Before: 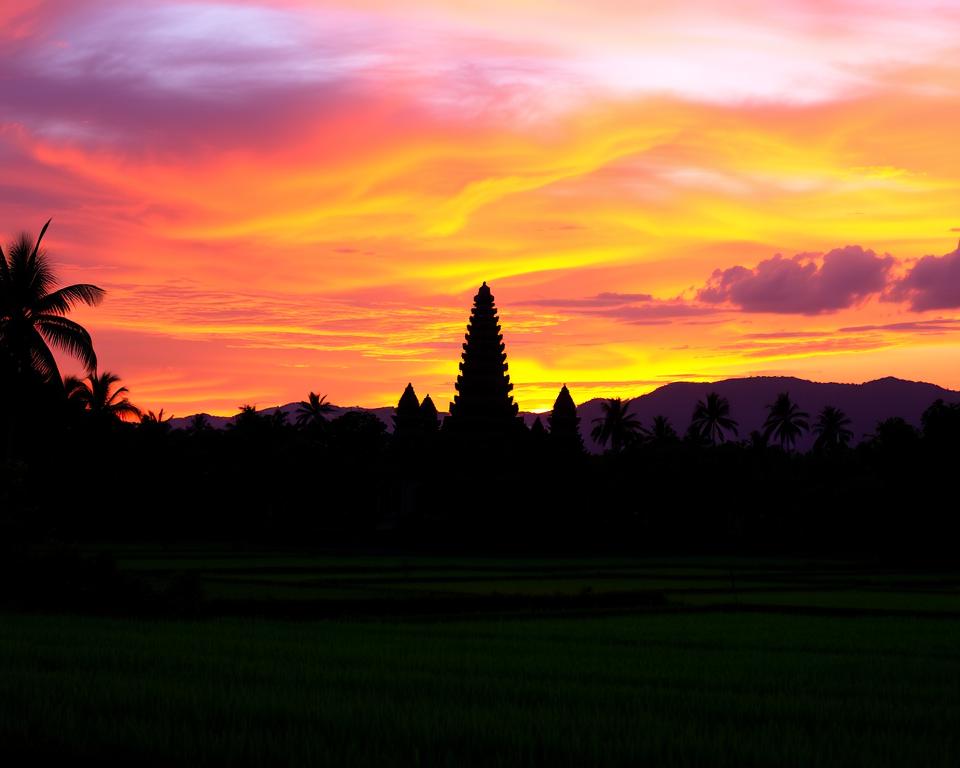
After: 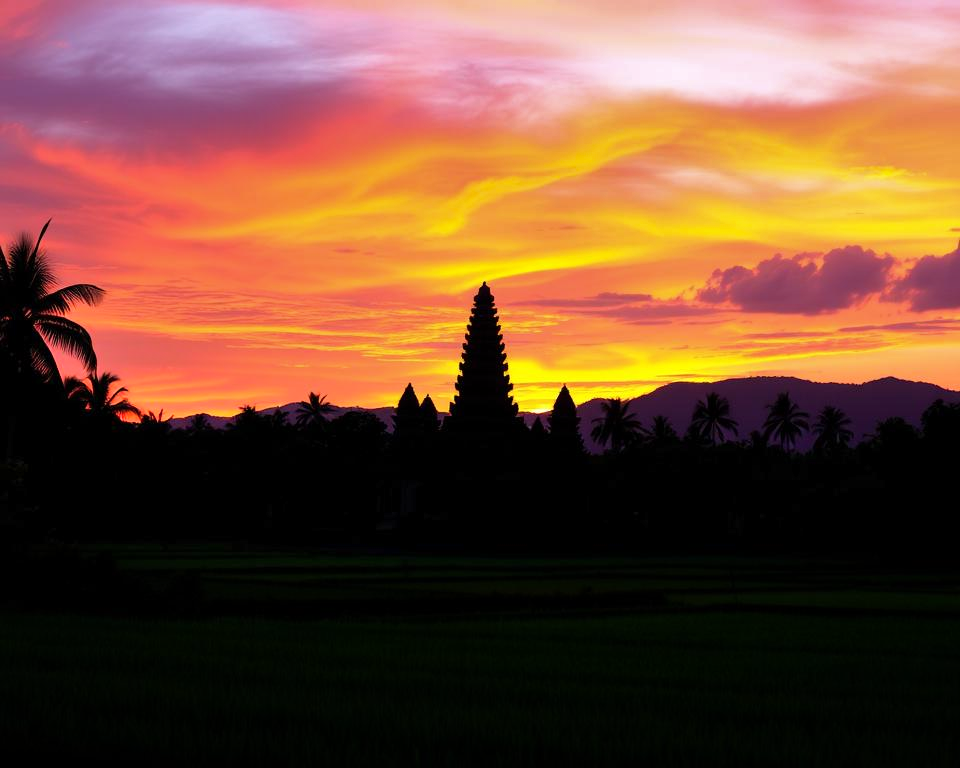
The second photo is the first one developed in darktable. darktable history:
shadows and highlights: soften with gaussian
tone equalizer: -8 EV -1.84 EV, -7 EV -1.16 EV, -6 EV -1.62 EV, smoothing diameter 25%, edges refinement/feathering 10, preserve details guided filter
